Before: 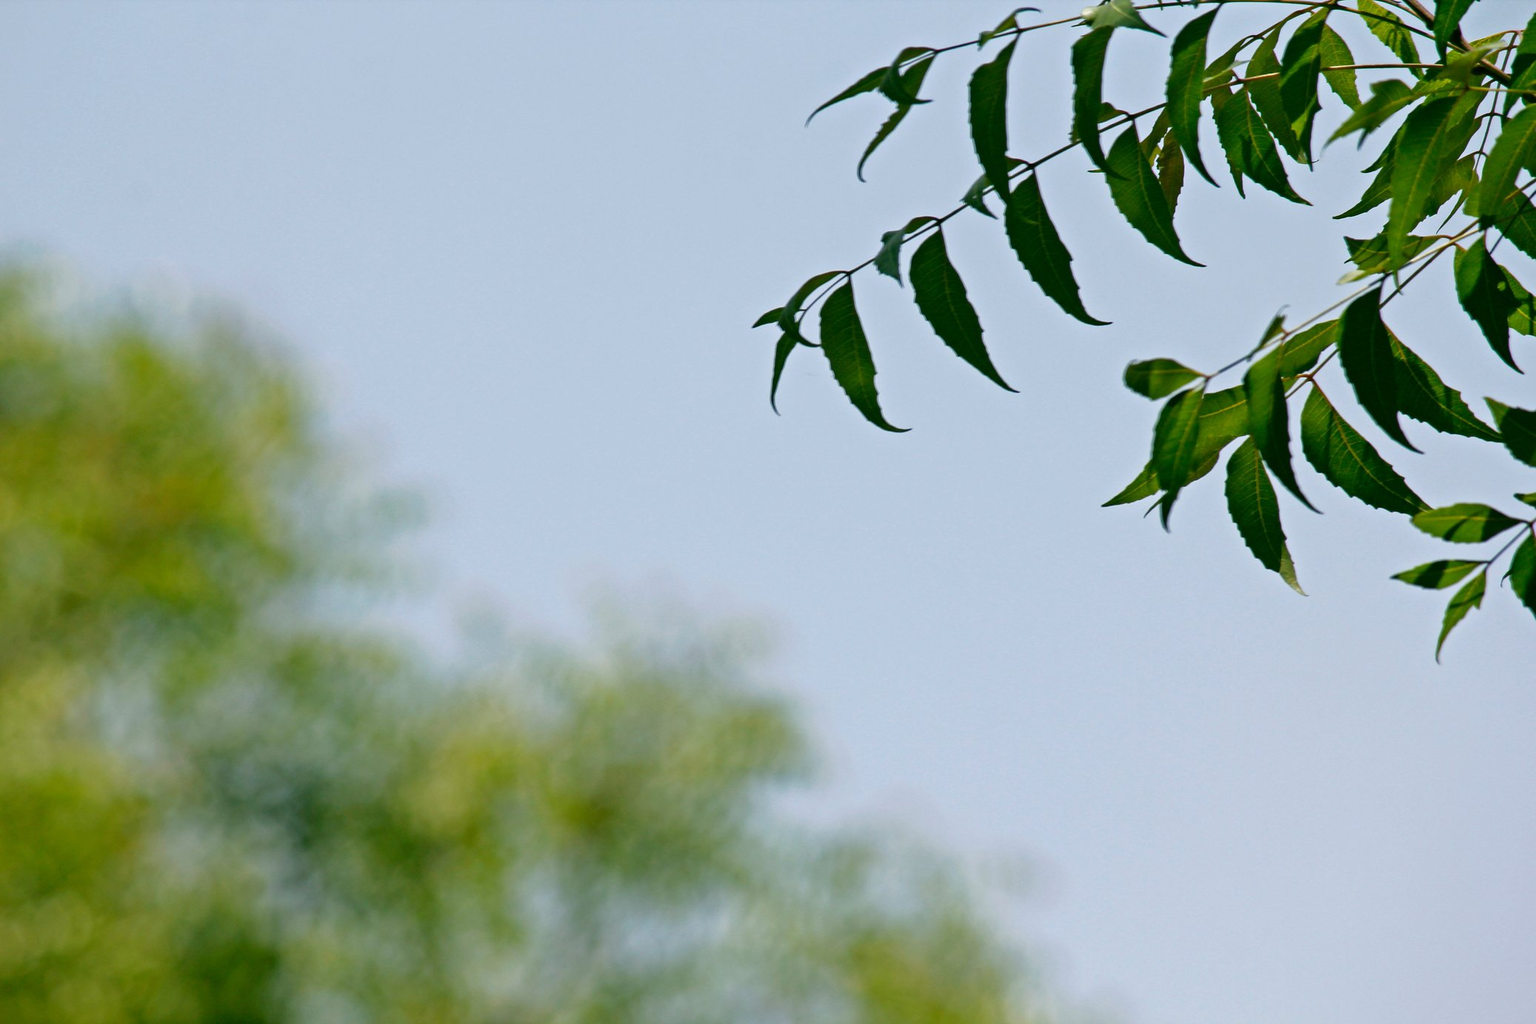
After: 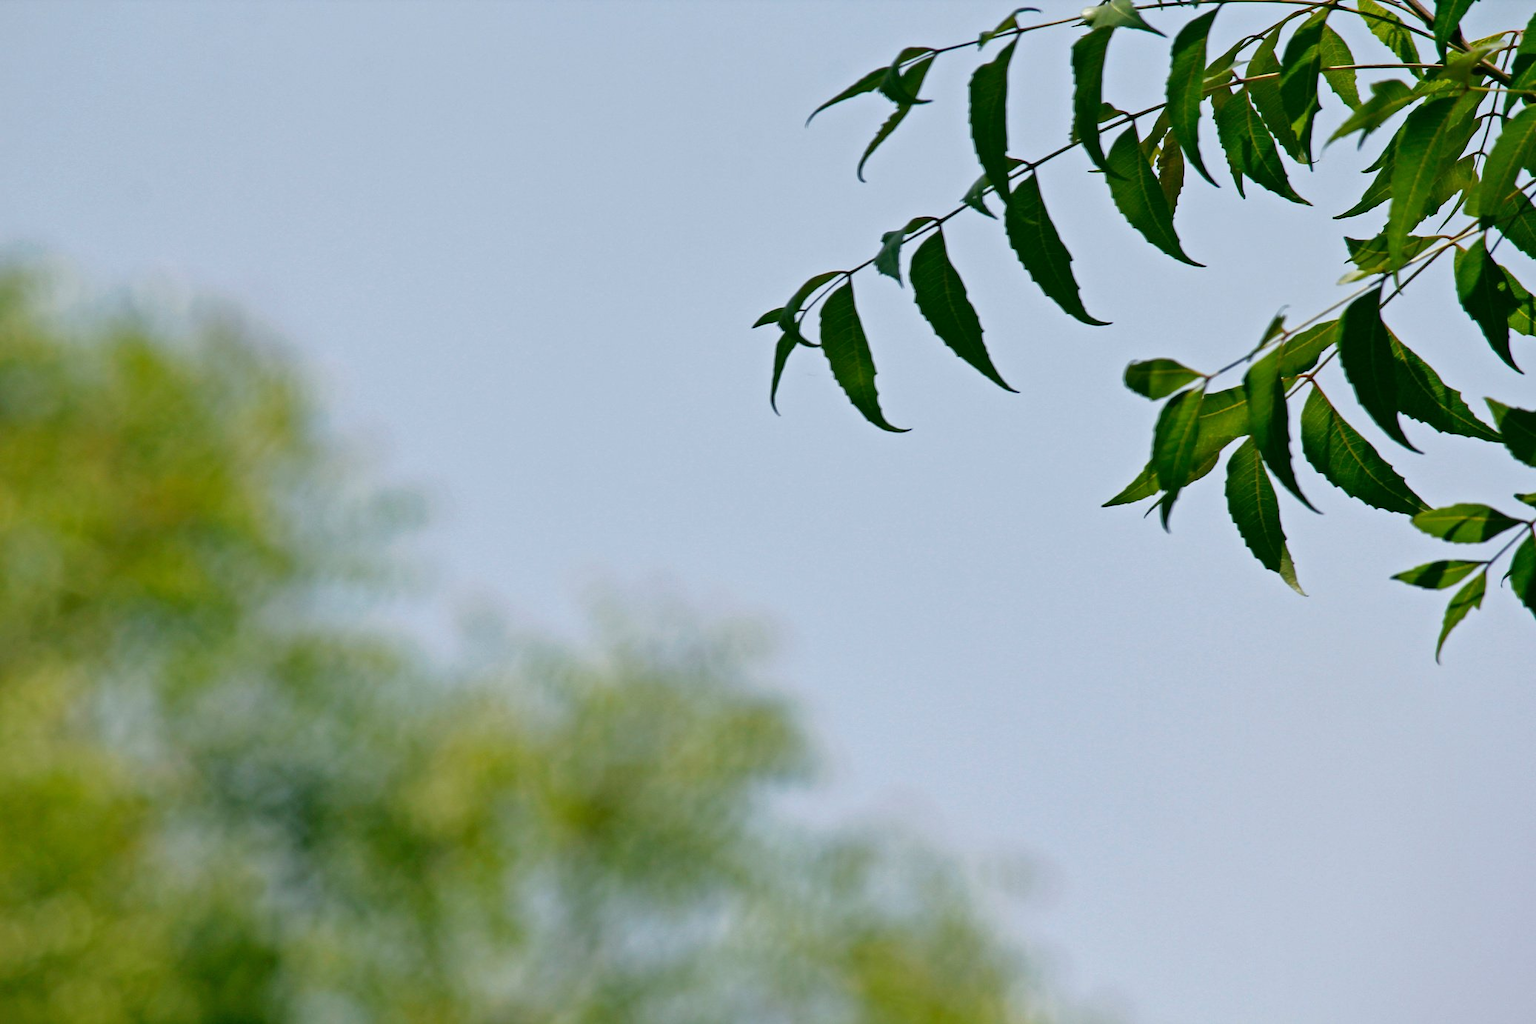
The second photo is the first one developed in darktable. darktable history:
shadows and highlights: shadows 37.08, highlights -27.85, highlights color adjustment 32.51%, soften with gaussian
